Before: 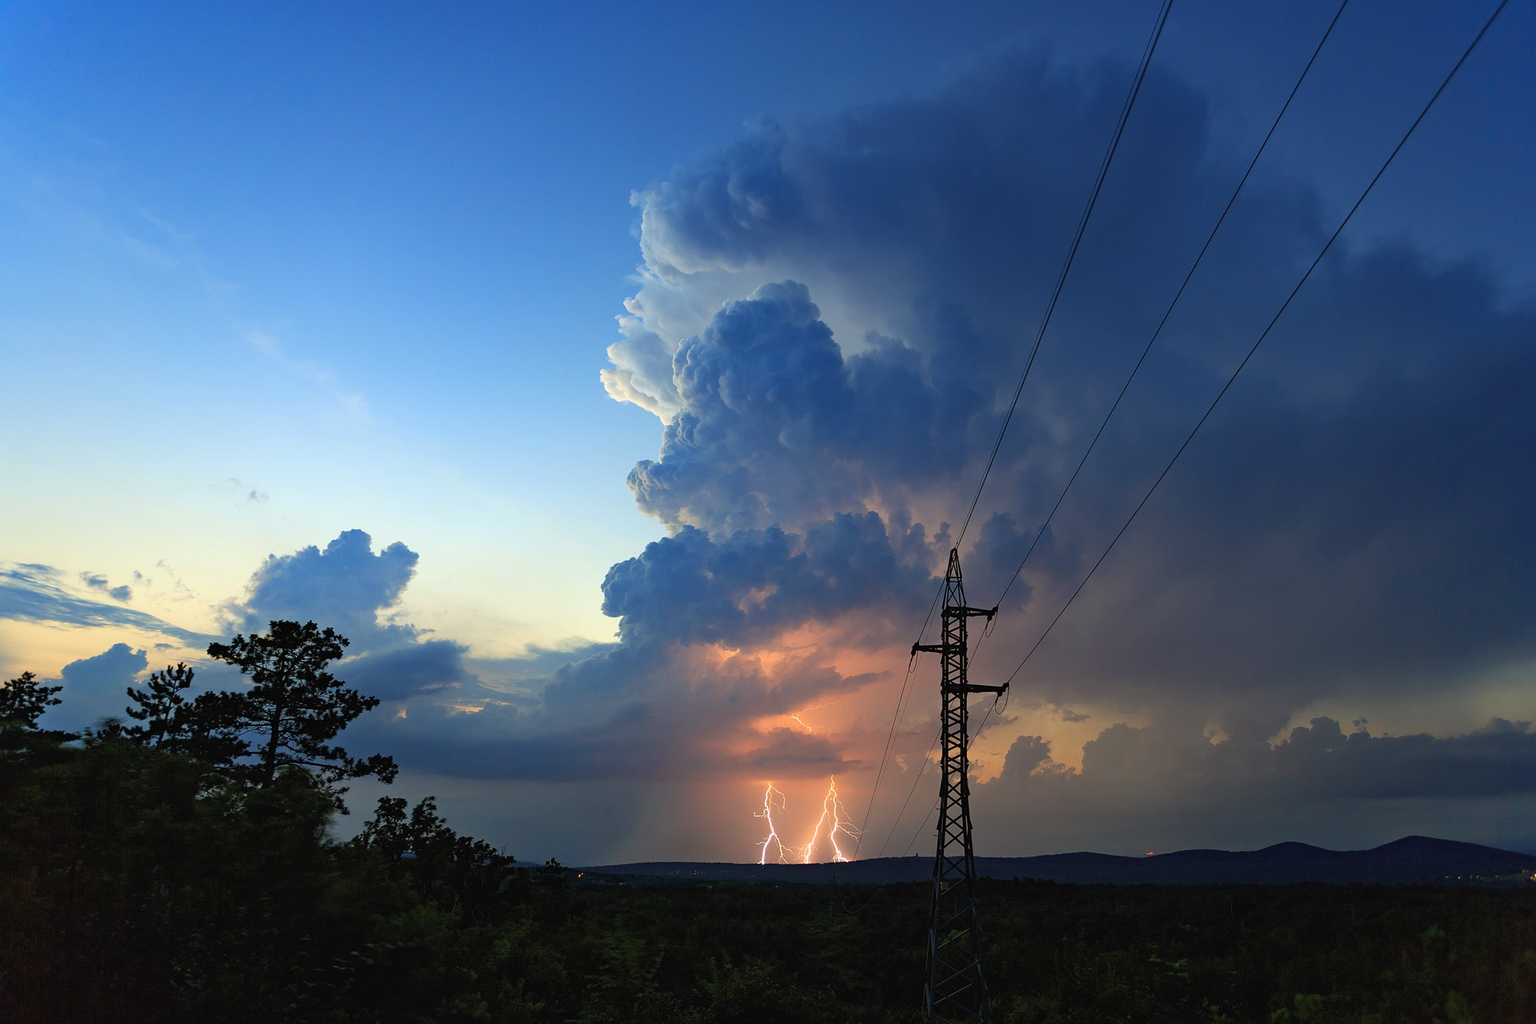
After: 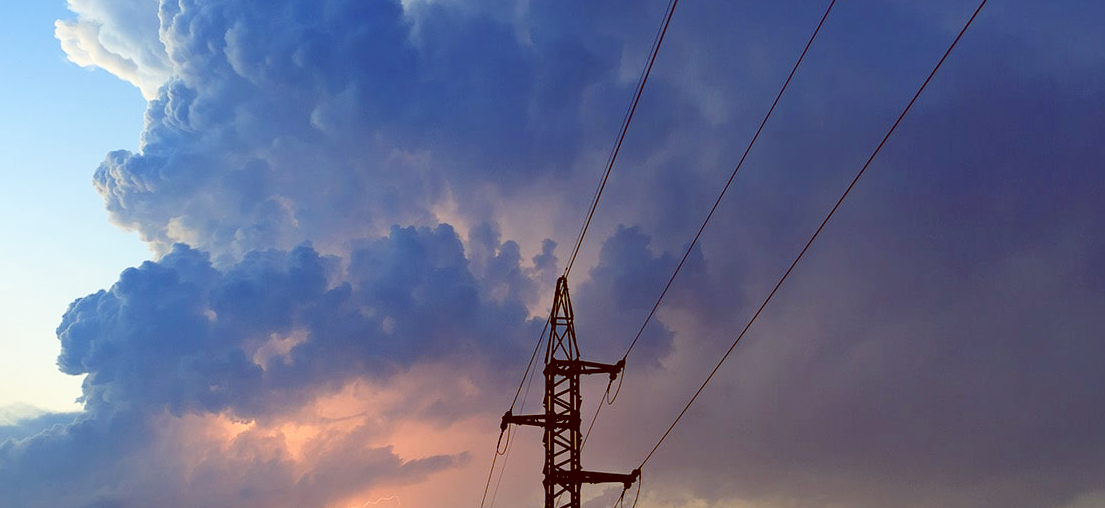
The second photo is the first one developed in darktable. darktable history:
crop: left 36.607%, top 34.735%, right 13.146%, bottom 30.611%
tone curve: curves: ch0 [(0, 0) (0.003, 0.023) (0.011, 0.025) (0.025, 0.029) (0.044, 0.047) (0.069, 0.079) (0.1, 0.113) (0.136, 0.152) (0.177, 0.199) (0.224, 0.26) (0.277, 0.333) (0.335, 0.404) (0.399, 0.48) (0.468, 0.559) (0.543, 0.635) (0.623, 0.713) (0.709, 0.797) (0.801, 0.879) (0.898, 0.953) (1, 1)], preserve colors none
white balance: red 1, blue 1
color balance: lift [1, 1.015, 1.004, 0.985], gamma [1, 0.958, 0.971, 1.042], gain [1, 0.956, 0.977, 1.044]
